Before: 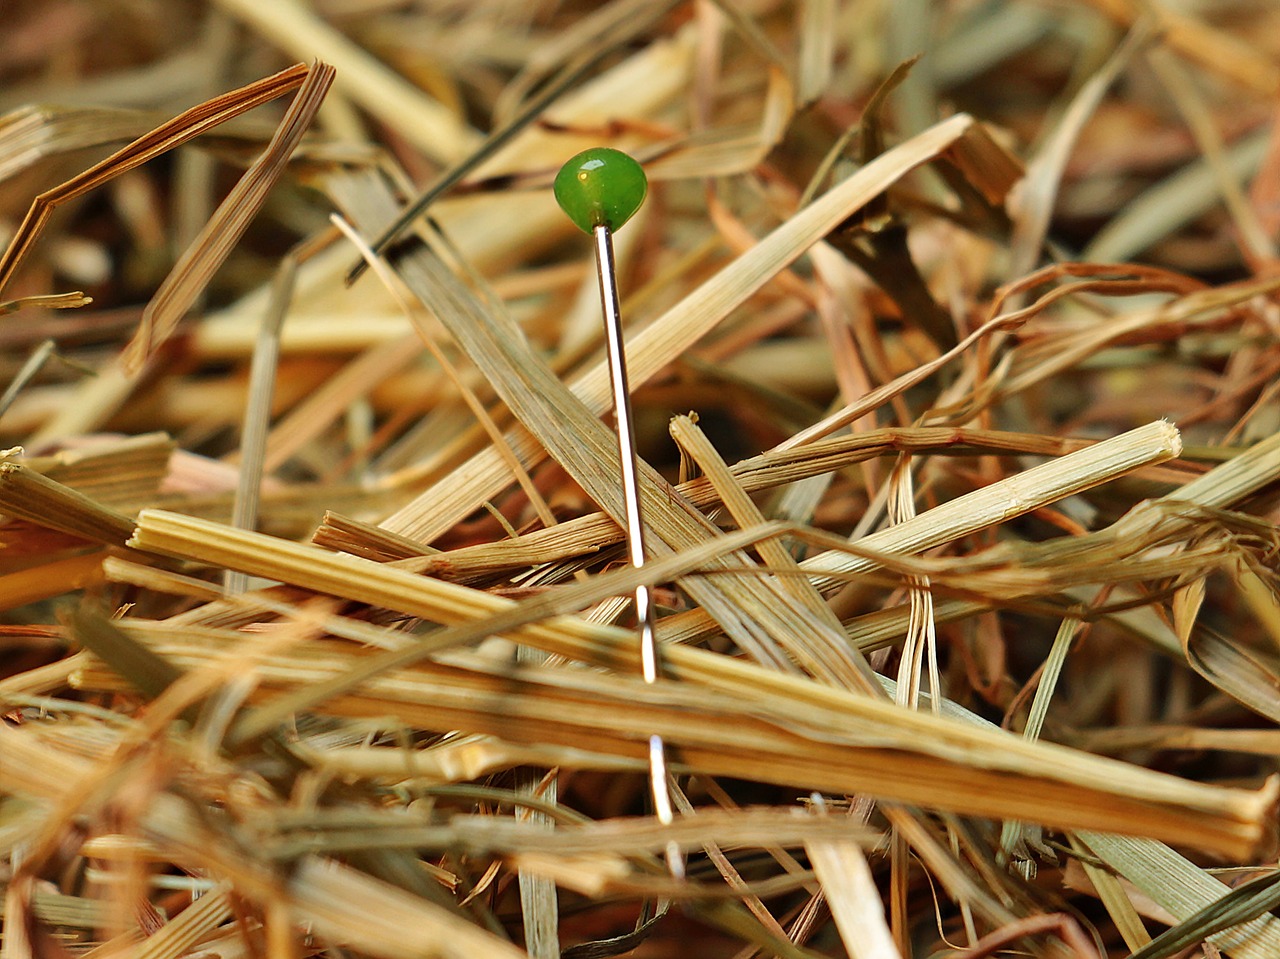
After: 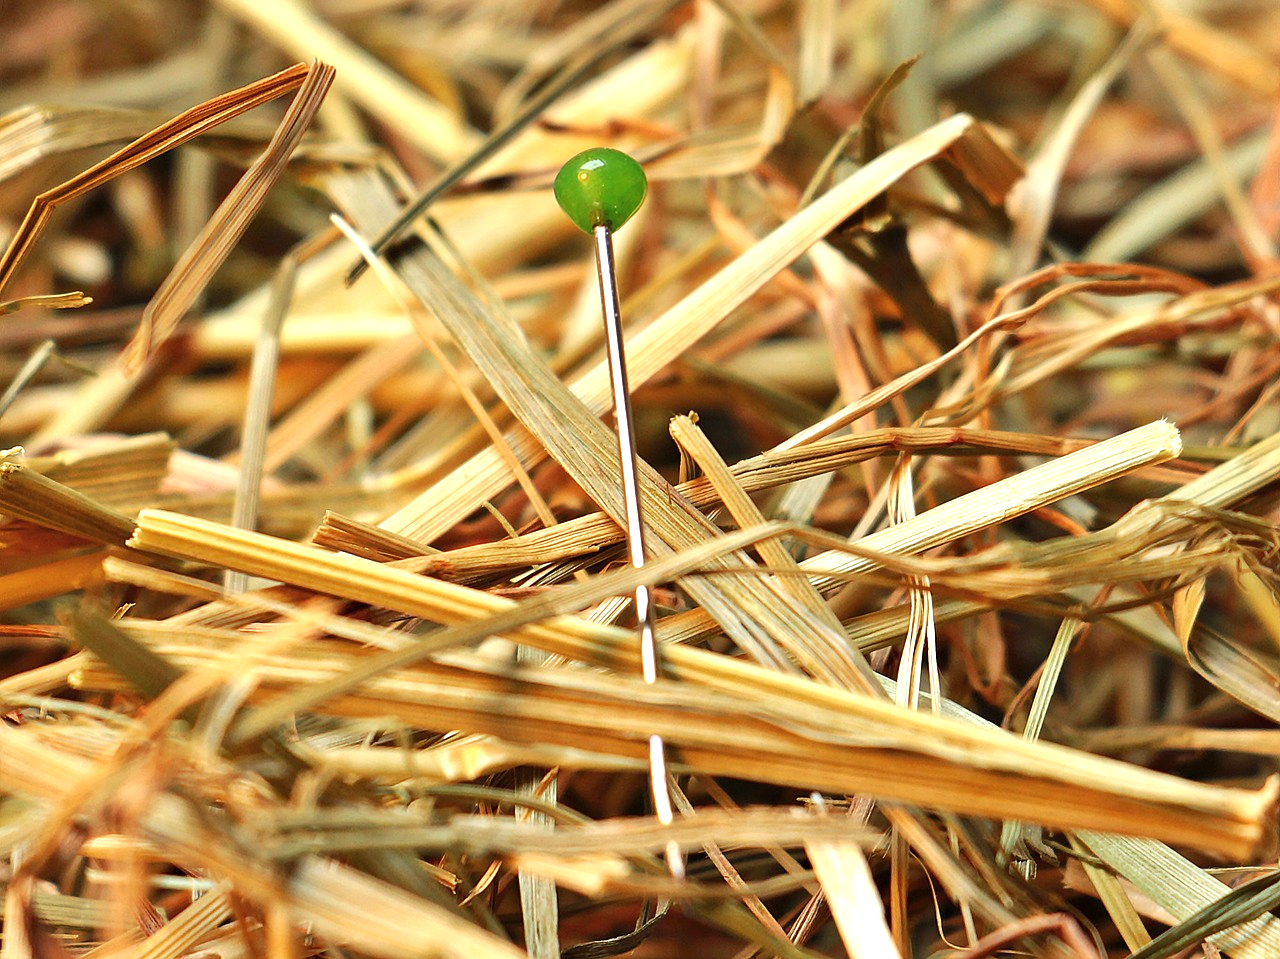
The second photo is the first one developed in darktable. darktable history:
exposure: black level correction 0, exposure 0.703 EV, compensate exposure bias true, compensate highlight preservation false
